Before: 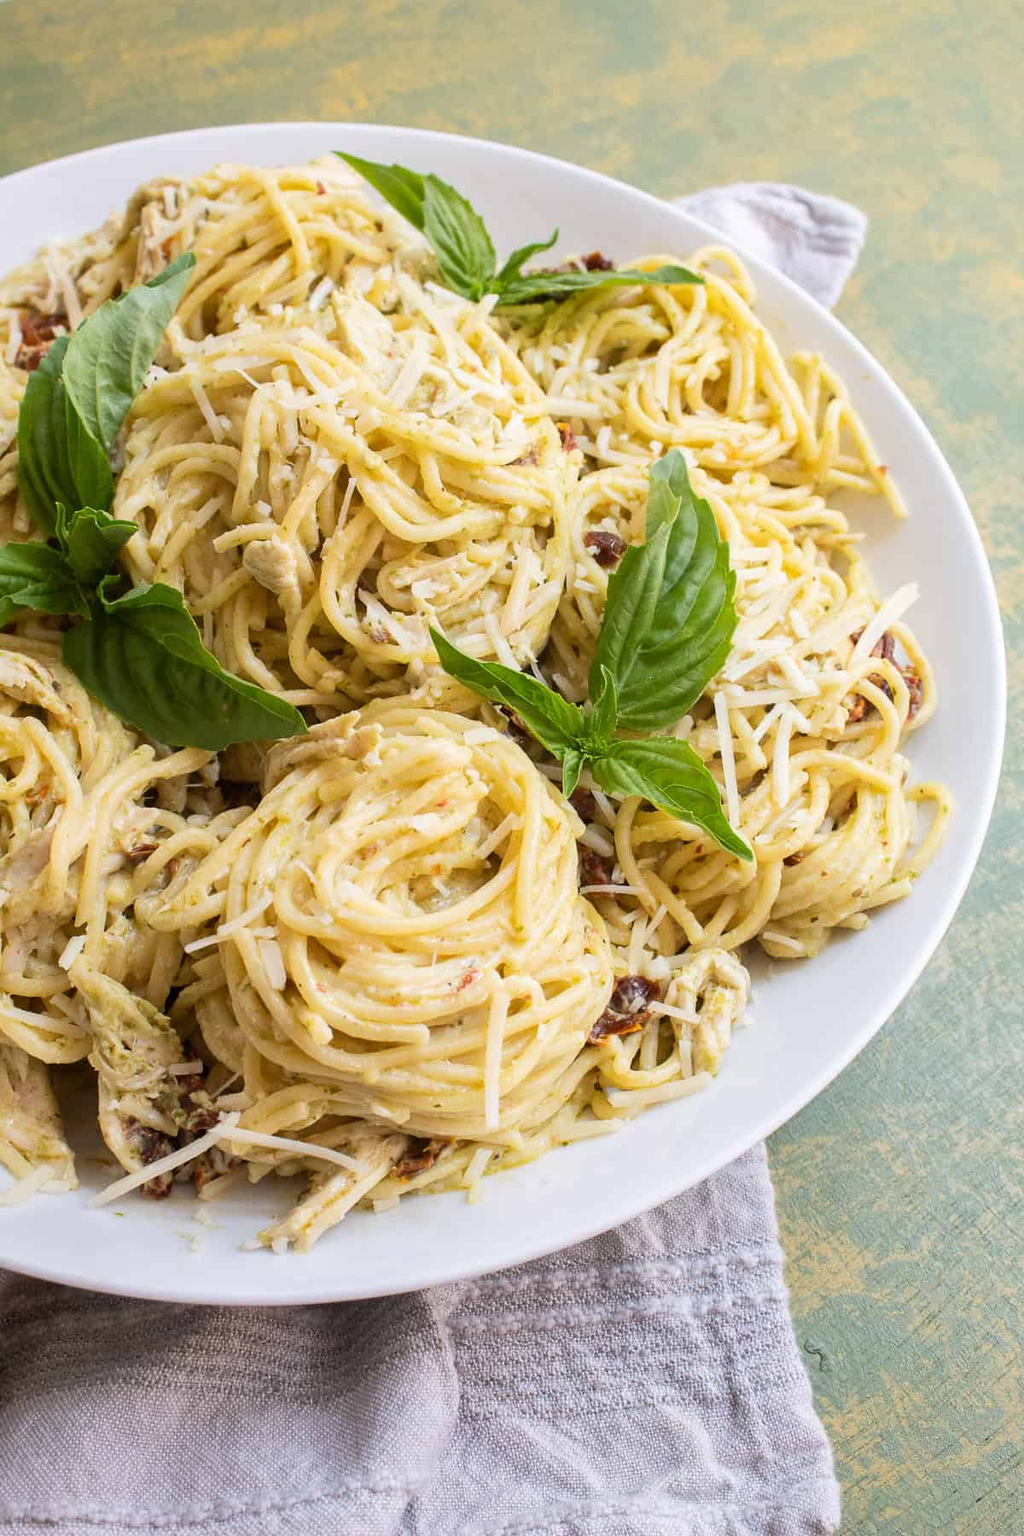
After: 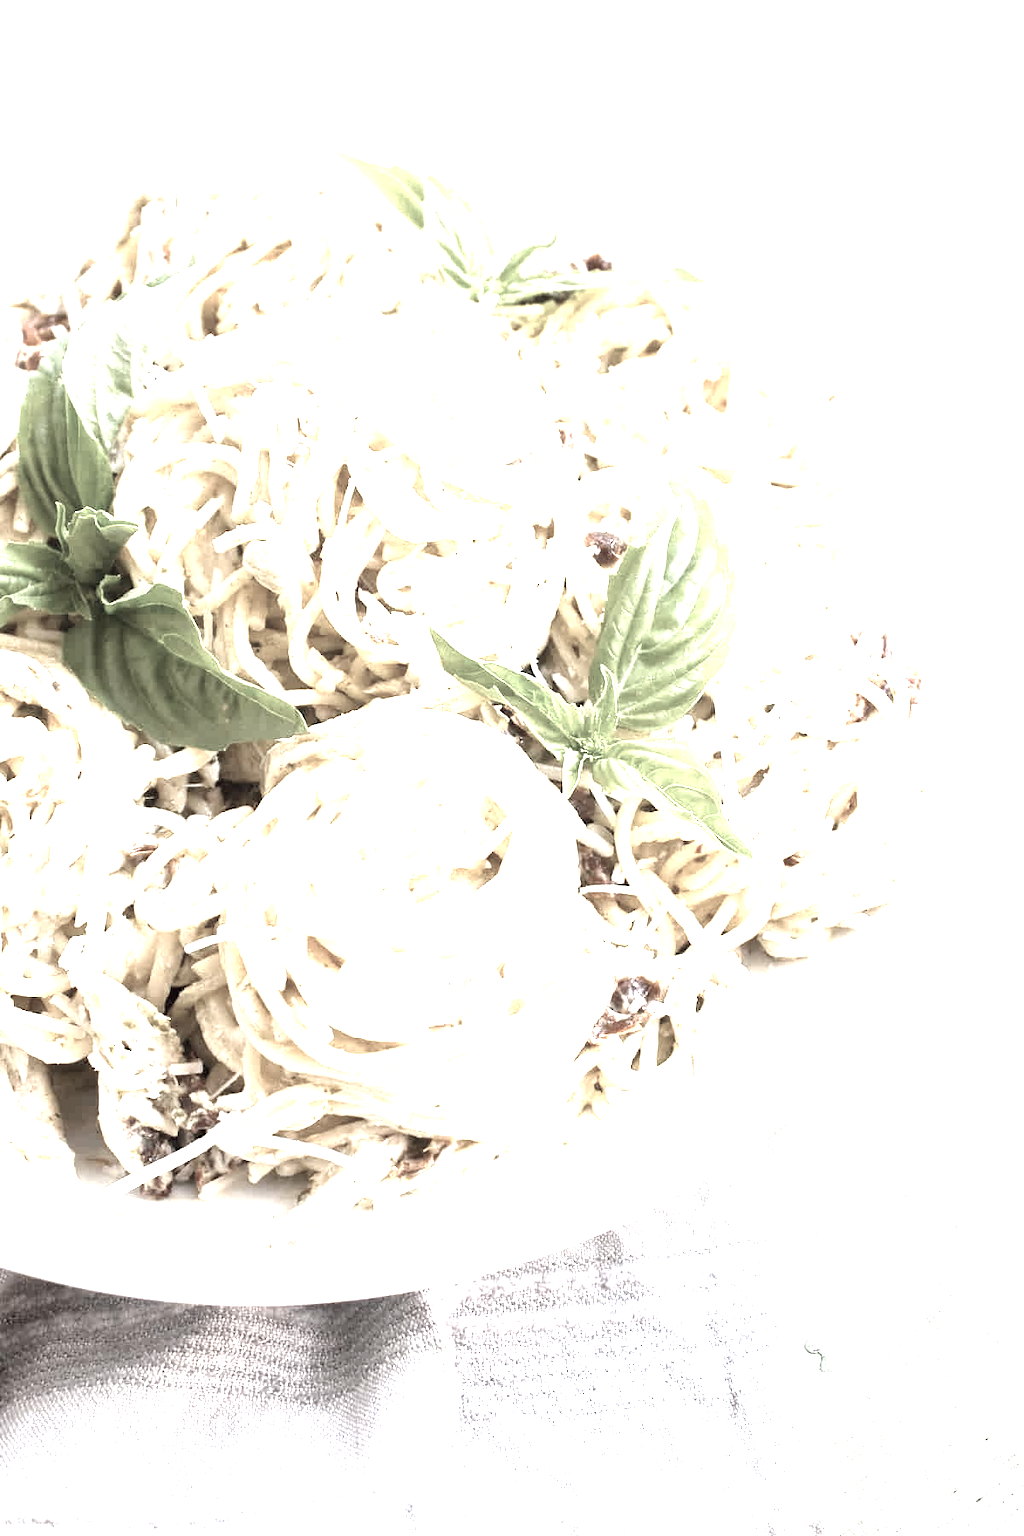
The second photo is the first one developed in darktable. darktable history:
color correction: highlights b* 0.047, saturation 0.304
exposure: exposure 2.267 EV, compensate highlight preservation false
